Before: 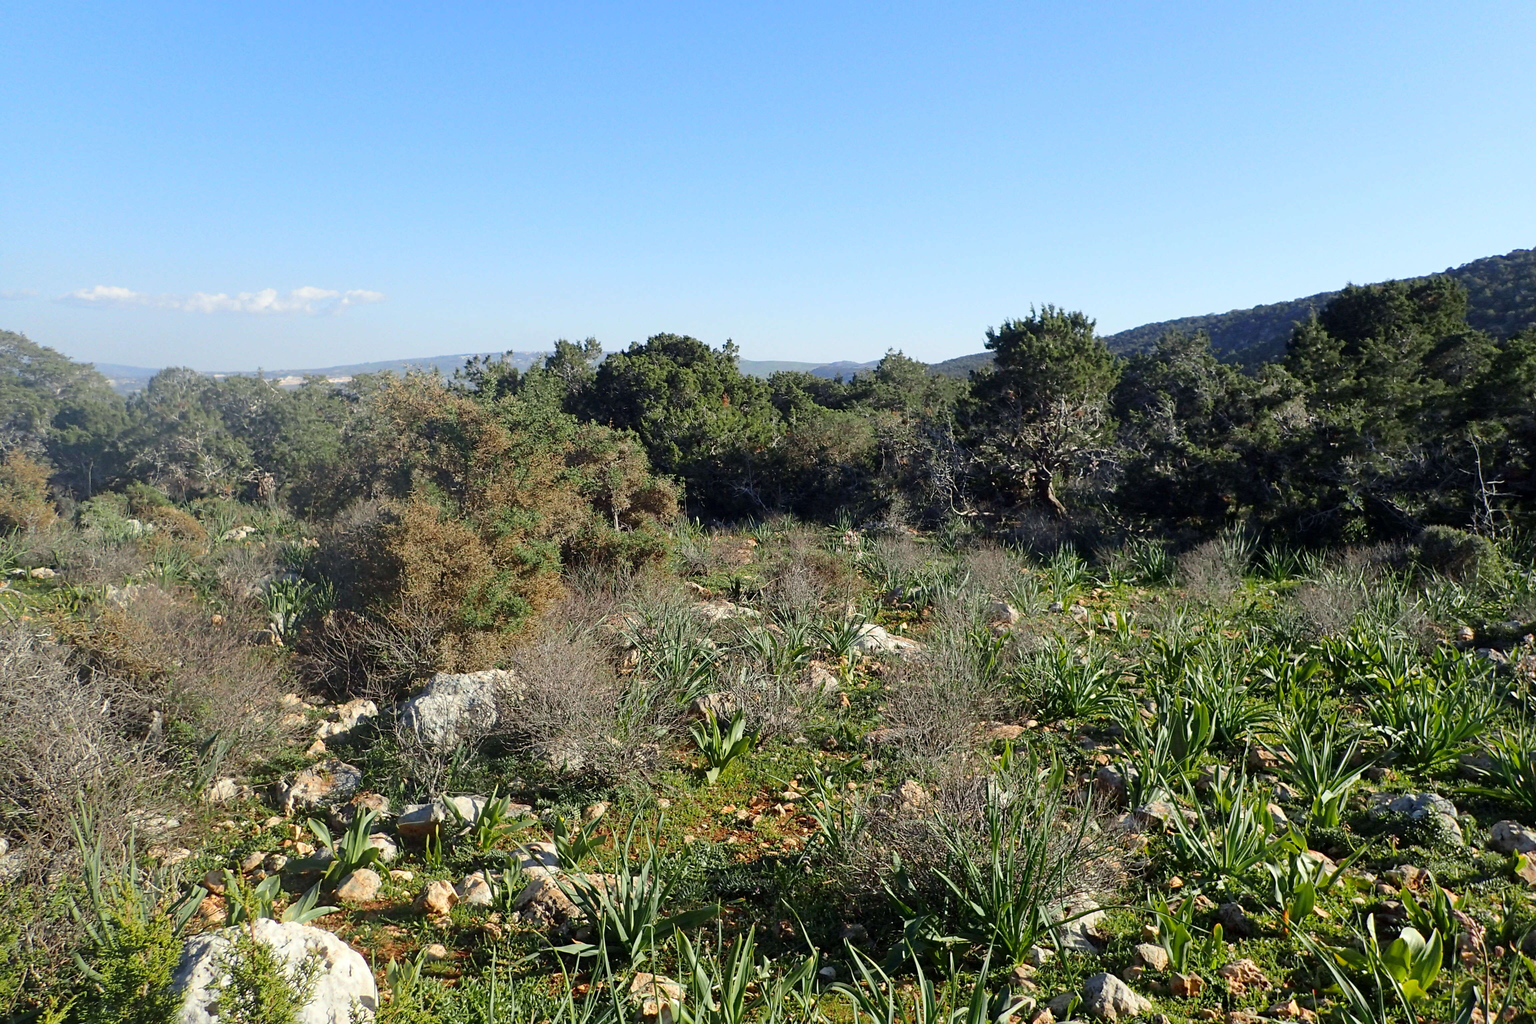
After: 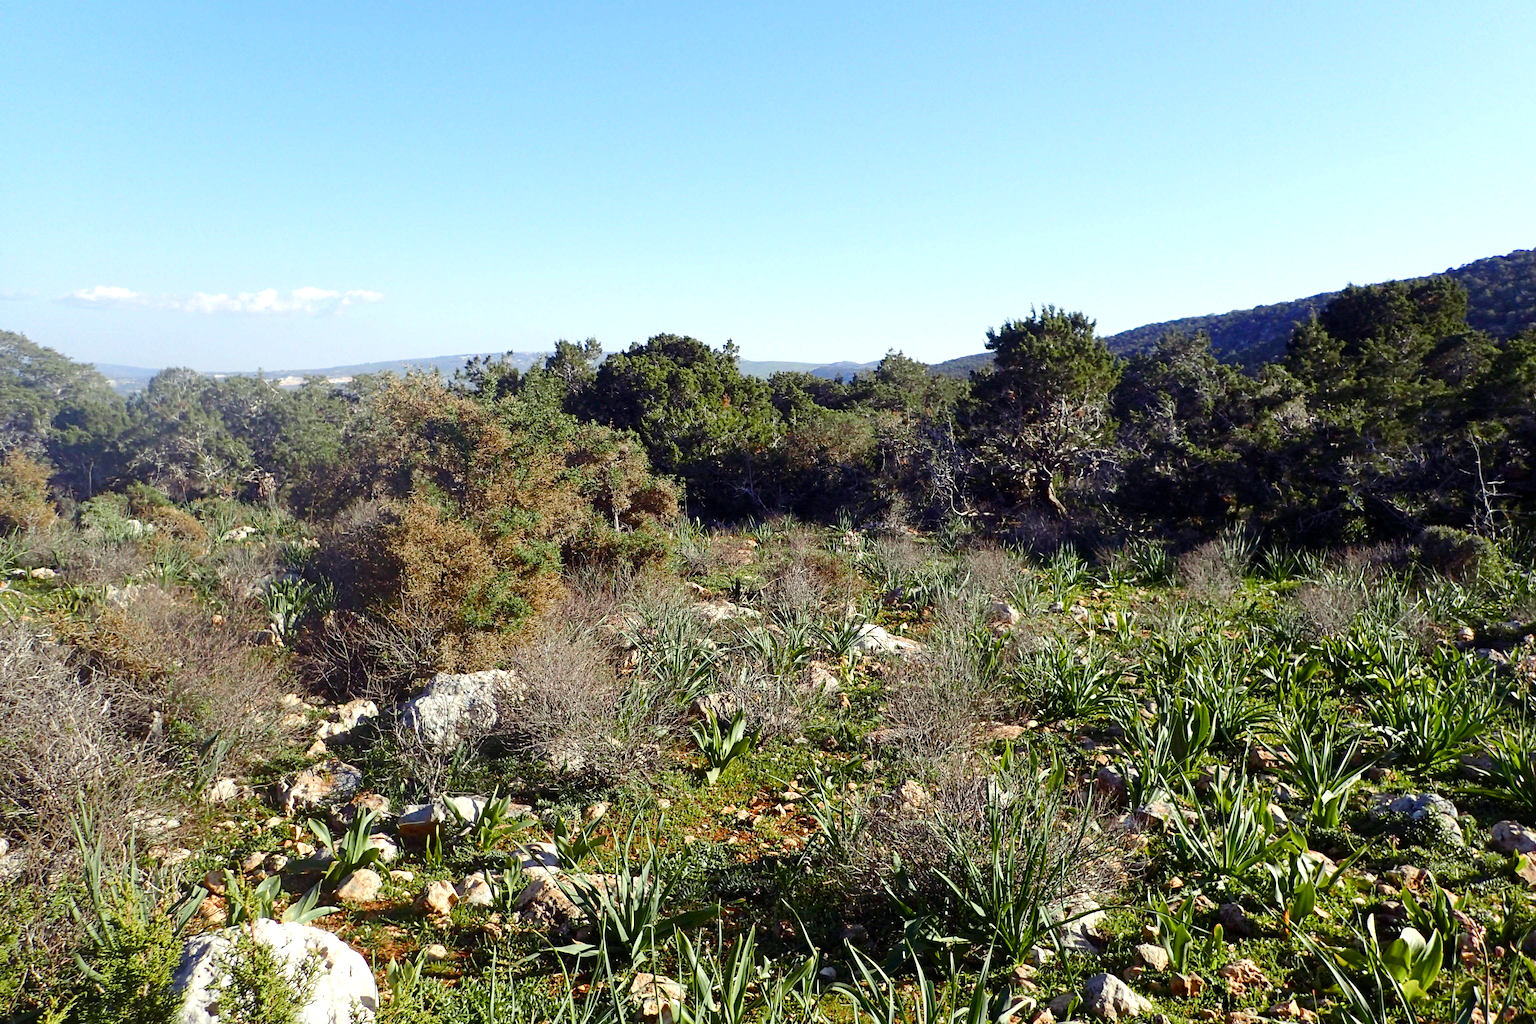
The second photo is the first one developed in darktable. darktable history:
color balance rgb: shadows lift › chroma 6.106%, shadows lift › hue 303.51°, linear chroma grading › global chroma 14.909%, perceptual saturation grading › global saturation 20%, perceptual saturation grading › highlights -50.318%, perceptual saturation grading › shadows 30.678%, global vibrance 9.313%
tone equalizer: -8 EV -0.395 EV, -7 EV -0.387 EV, -6 EV -0.35 EV, -5 EV -0.197 EV, -3 EV 0.245 EV, -2 EV 0.349 EV, -1 EV 0.392 EV, +0 EV 0.406 EV, edges refinement/feathering 500, mask exposure compensation -1.57 EV, preserve details no
